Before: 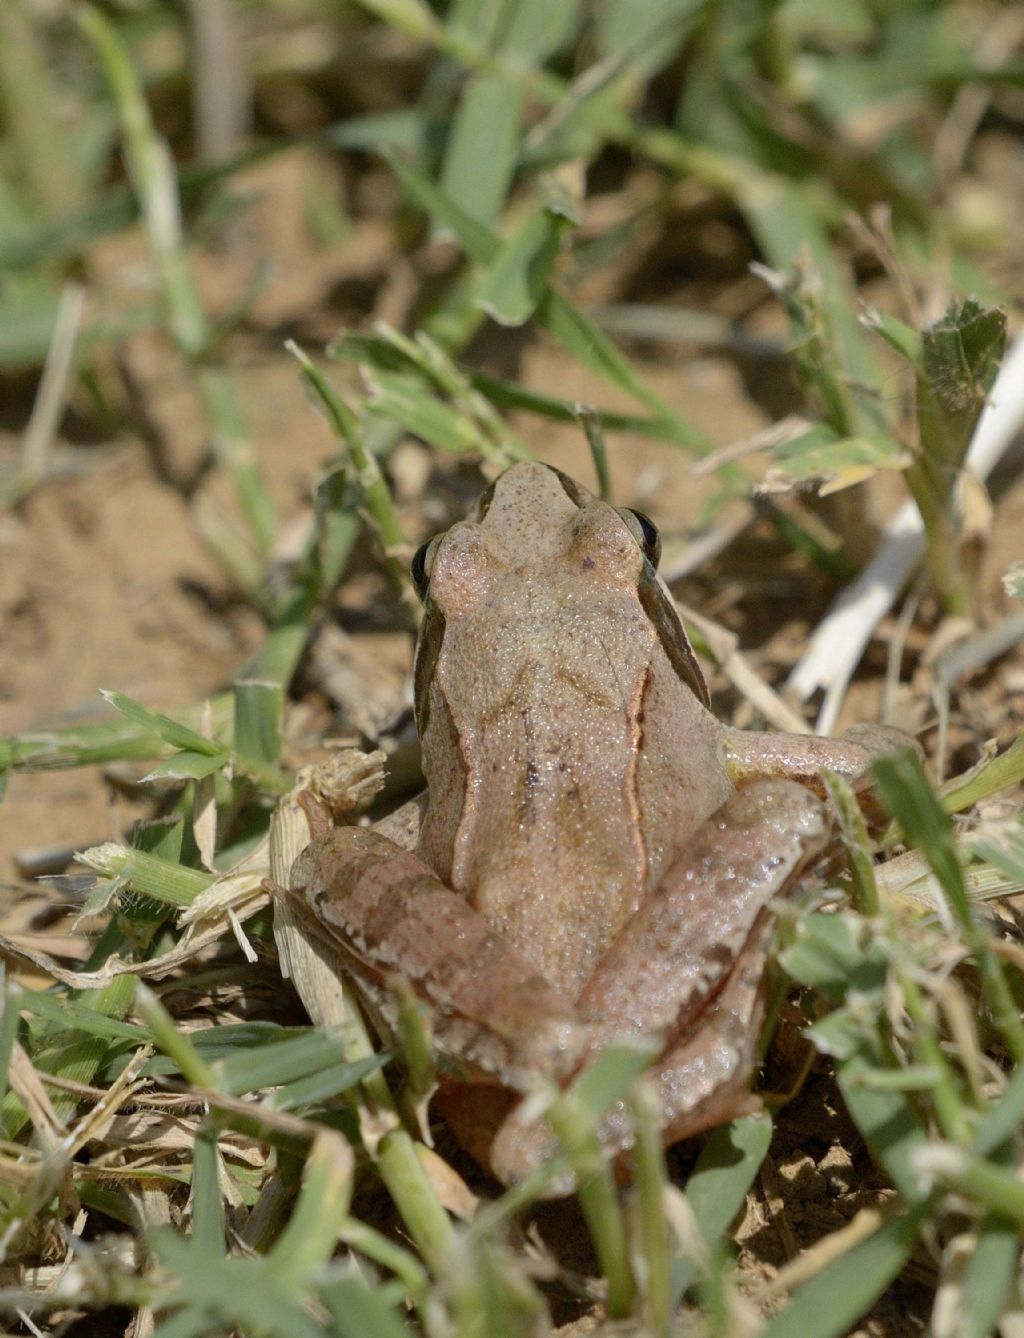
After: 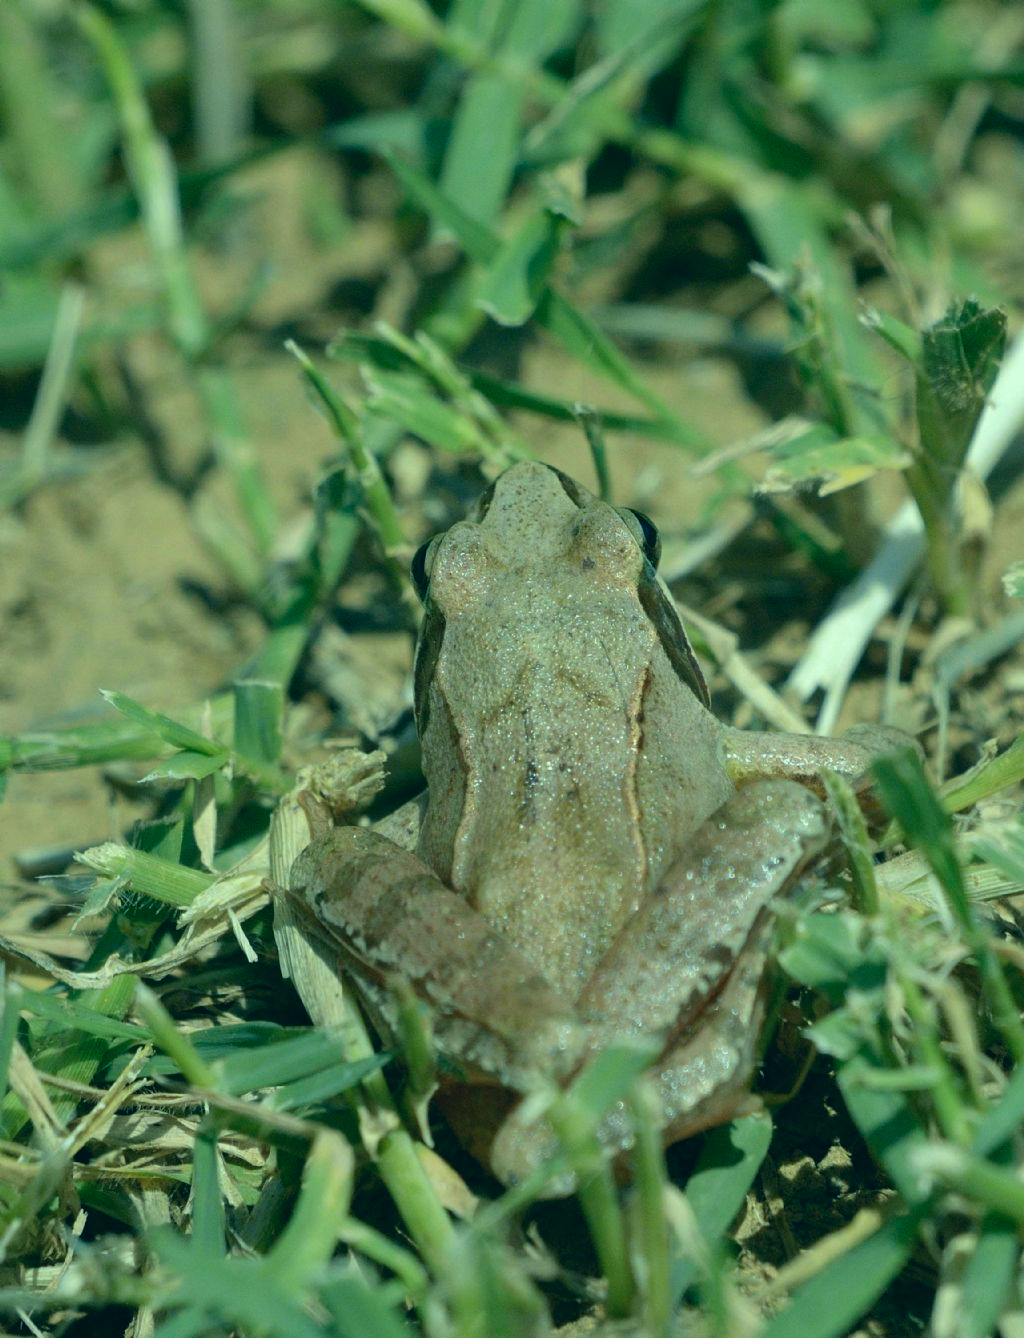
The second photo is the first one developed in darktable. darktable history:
color correction: highlights a* -19.39, highlights b* 9.8, shadows a* -20.65, shadows b* -11.35
